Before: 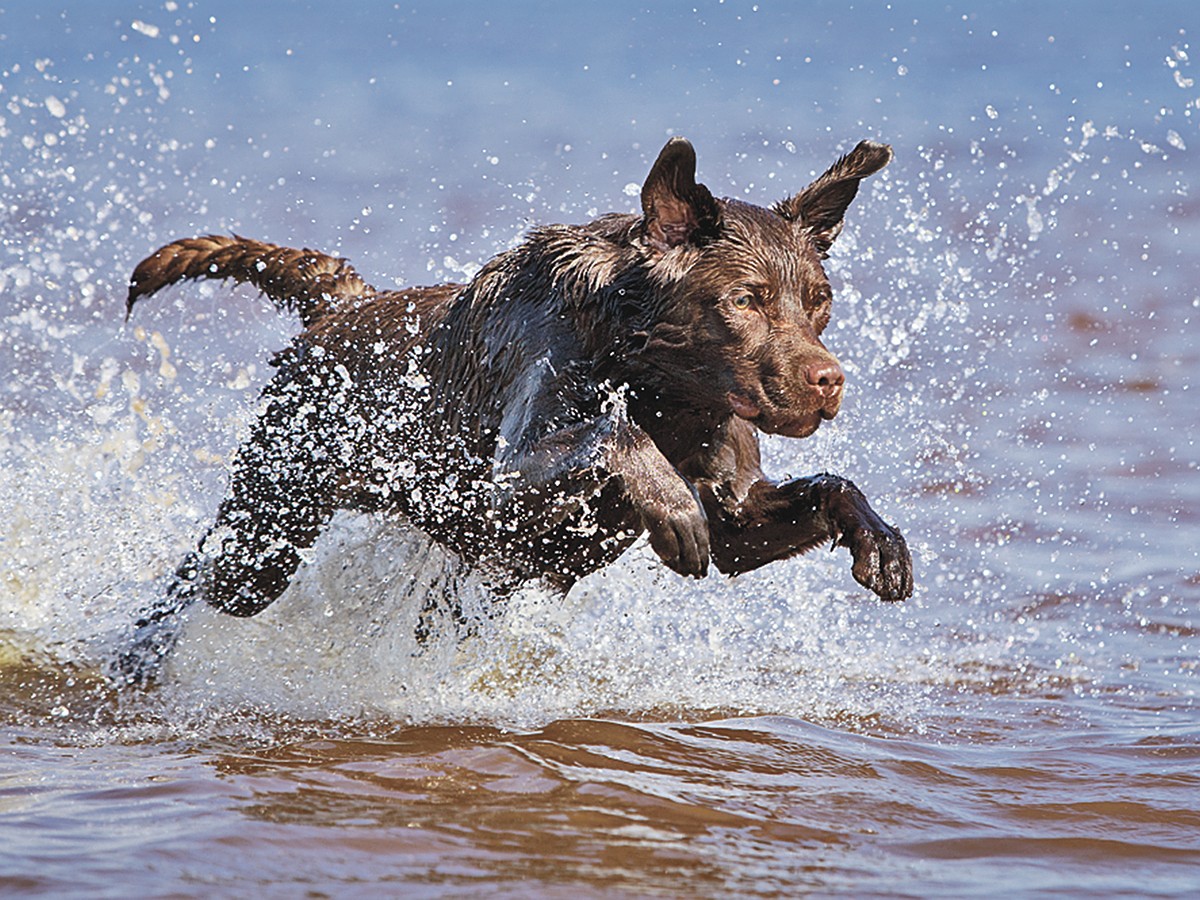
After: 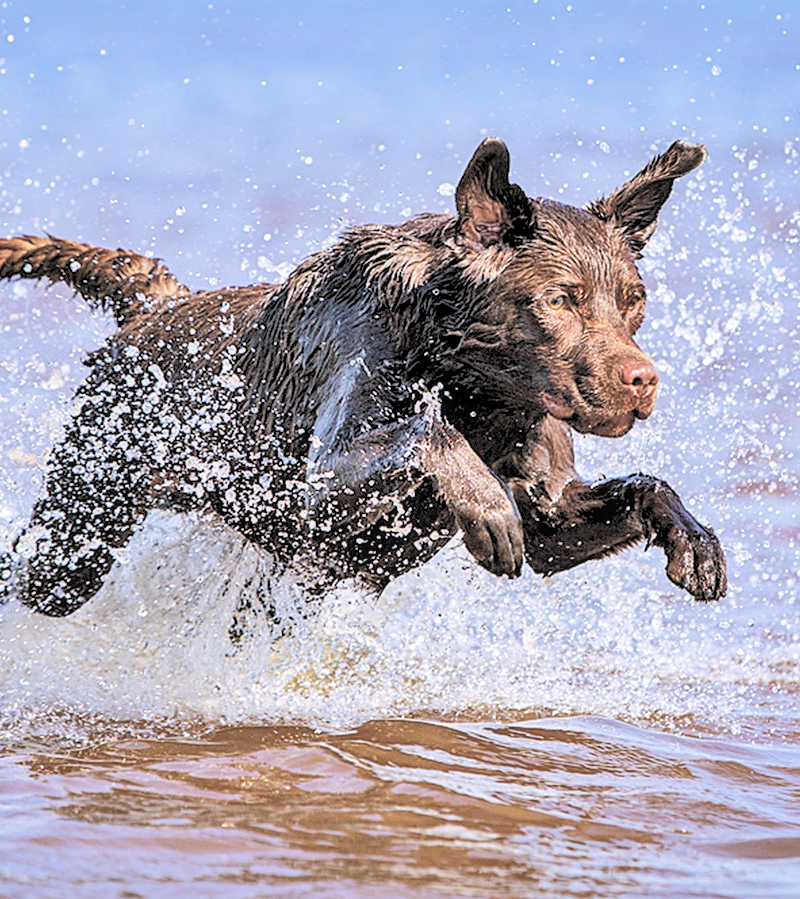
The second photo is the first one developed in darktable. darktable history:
exposure: exposure 0.191 EV, compensate highlight preservation false
white balance: red 1.009, blue 1.027
global tonemap: drago (0.7, 100)
local contrast: on, module defaults
rgb levels: levels [[0.01, 0.419, 0.839], [0, 0.5, 1], [0, 0.5, 1]]
crop and rotate: left 15.546%, right 17.787%
tone equalizer: -8 EV -0.417 EV, -7 EV -0.389 EV, -6 EV -0.333 EV, -5 EV -0.222 EV, -3 EV 0.222 EV, -2 EV 0.333 EV, -1 EV 0.389 EV, +0 EV 0.417 EV, edges refinement/feathering 500, mask exposure compensation -1.57 EV, preserve details no
contrast equalizer: y [[0.5, 0.5, 0.478, 0.5, 0.5, 0.5], [0.5 ×6], [0.5 ×6], [0 ×6], [0 ×6]]
